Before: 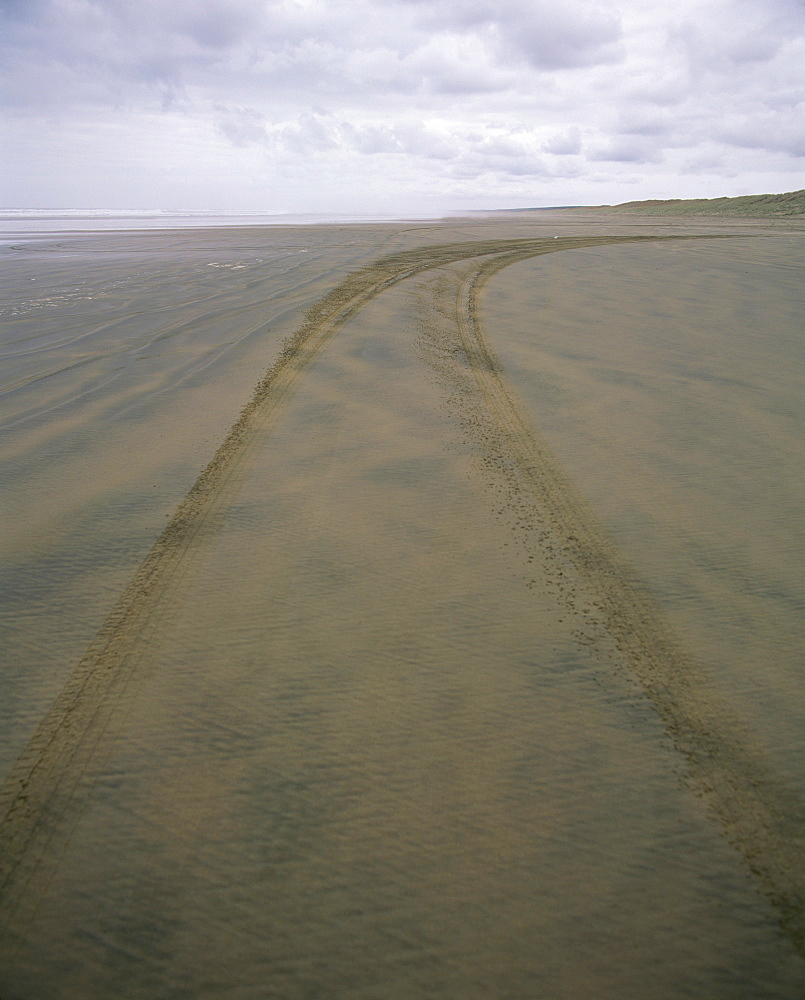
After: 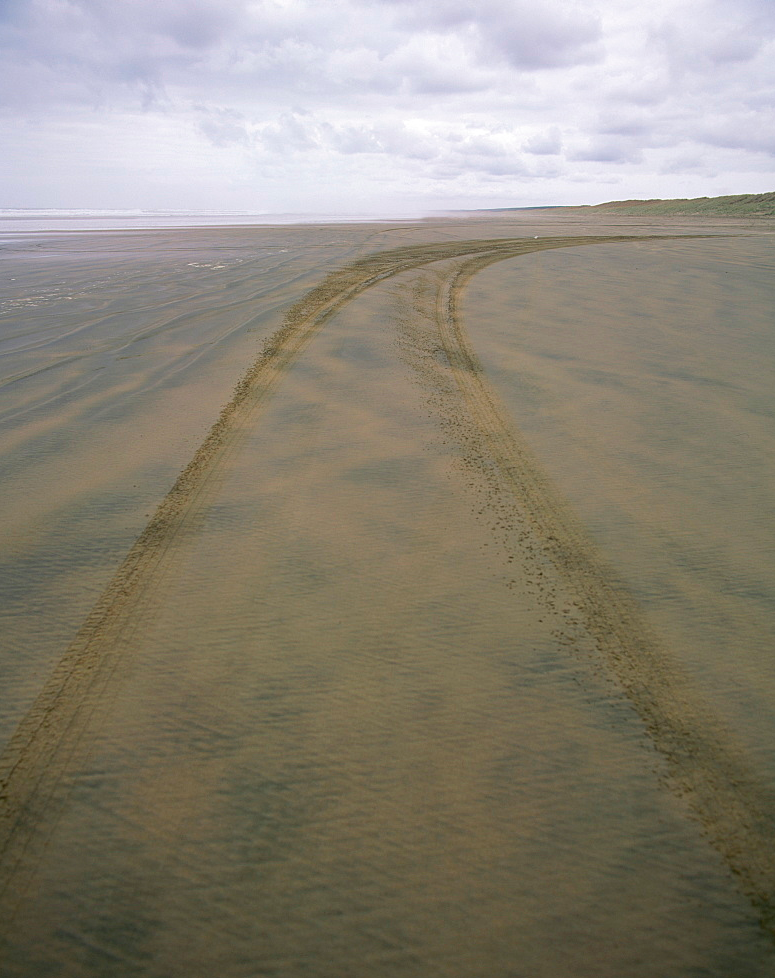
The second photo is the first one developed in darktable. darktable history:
crop and rotate: left 2.558%, right 1.156%, bottom 2.156%
